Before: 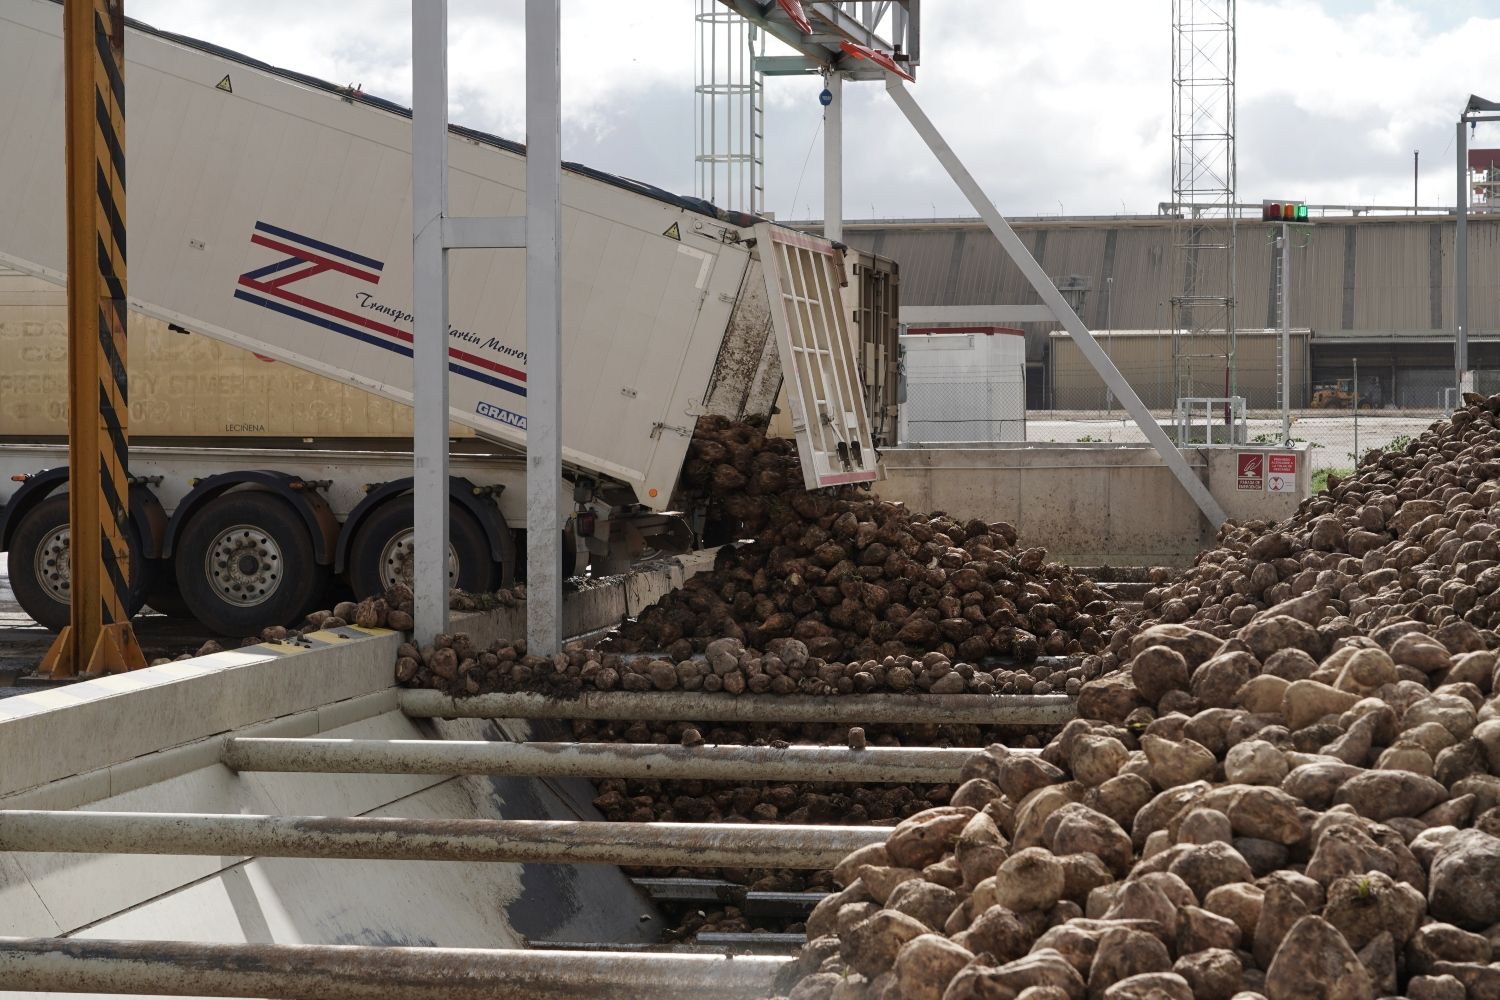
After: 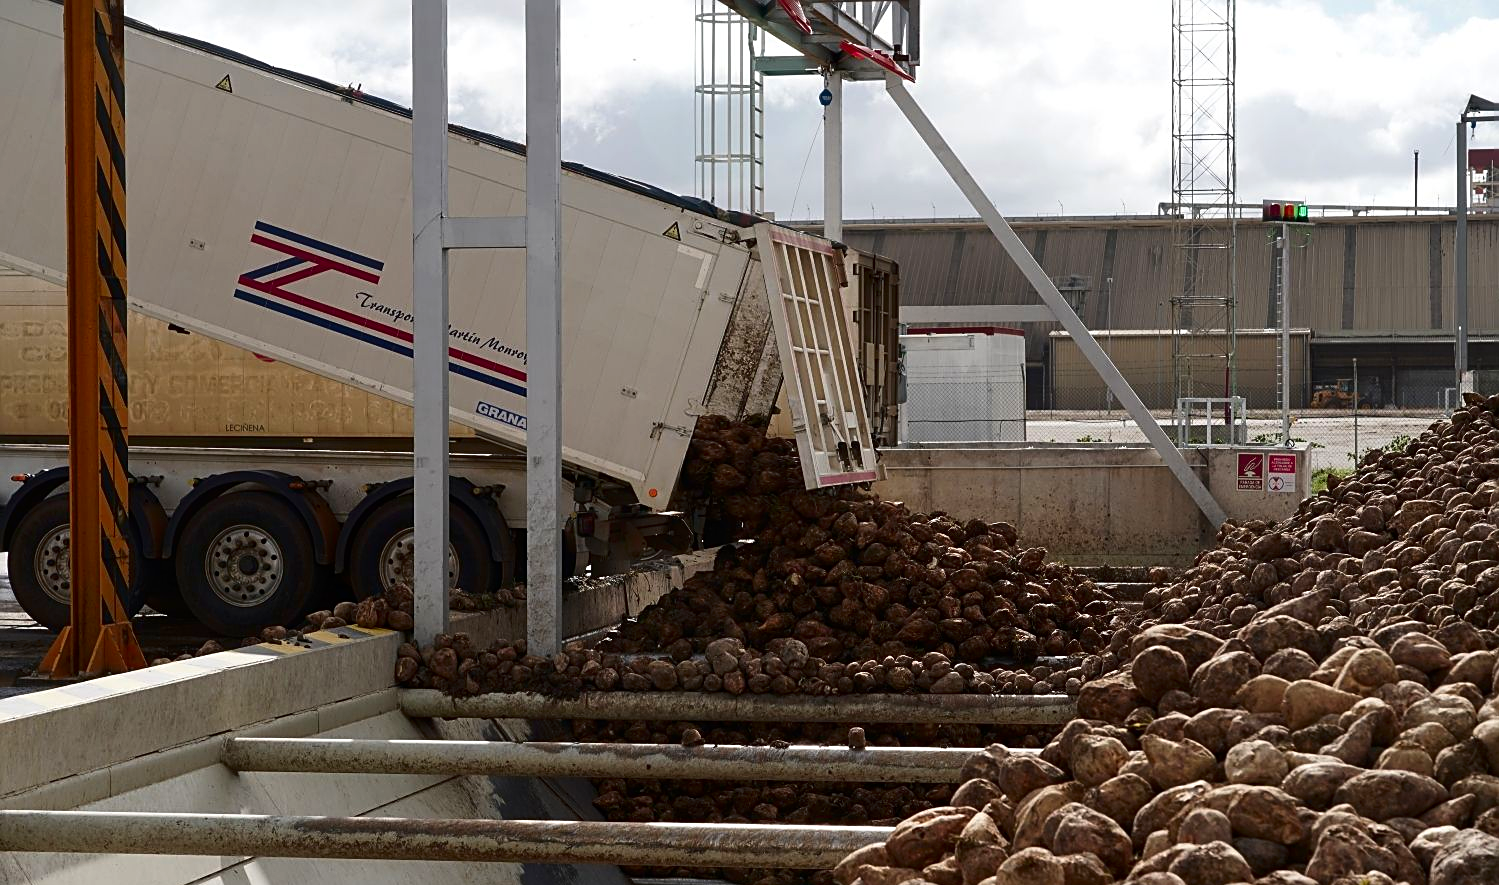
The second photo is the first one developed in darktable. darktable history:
contrast brightness saturation: contrast 0.119, brightness -0.12, saturation 0.204
crop and rotate: top 0%, bottom 11.442%
color zones: curves: ch1 [(0.239, 0.552) (0.75, 0.5)]; ch2 [(0.25, 0.462) (0.749, 0.457)]
sharpen: on, module defaults
